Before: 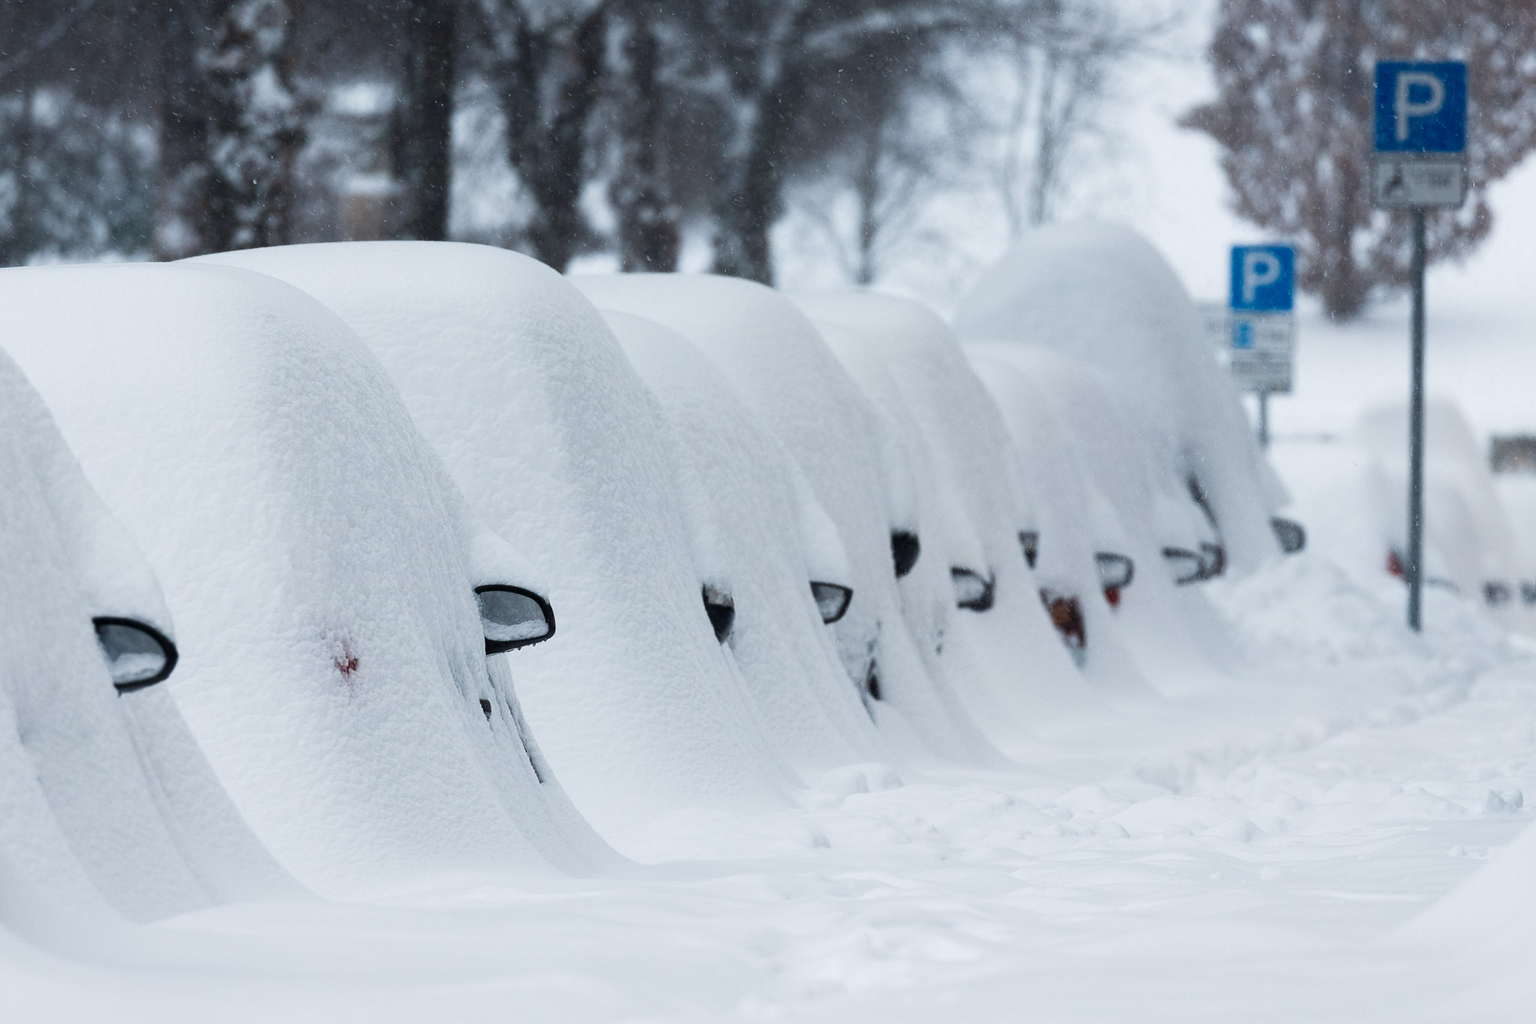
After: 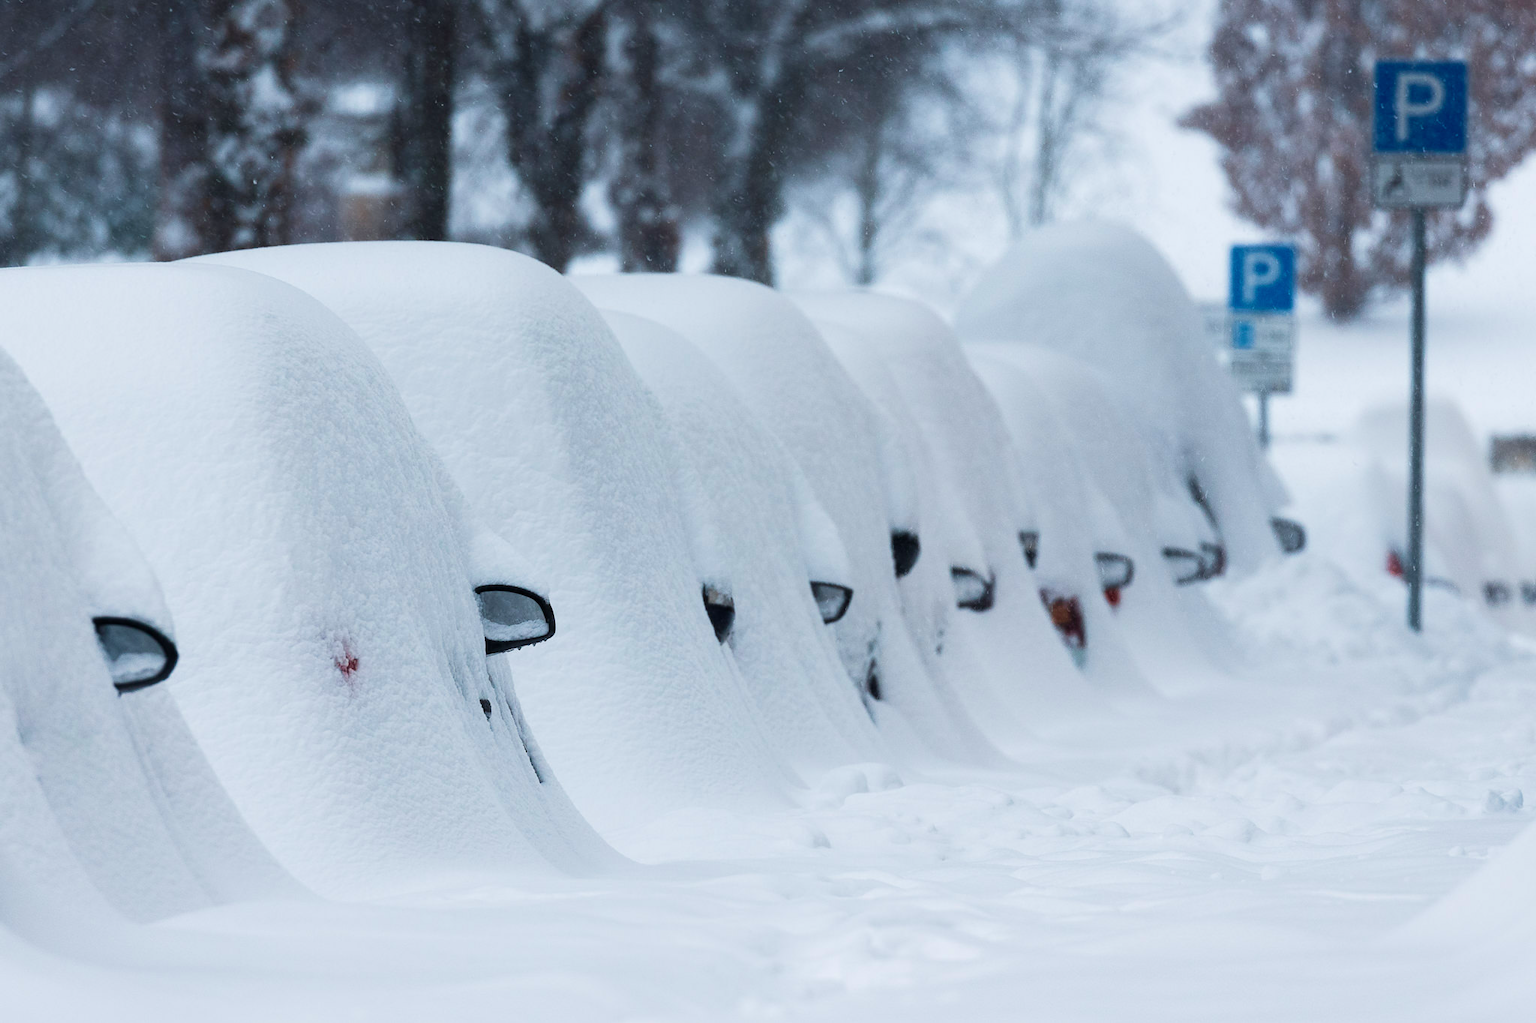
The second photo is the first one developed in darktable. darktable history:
velvia: strength 44.83%
